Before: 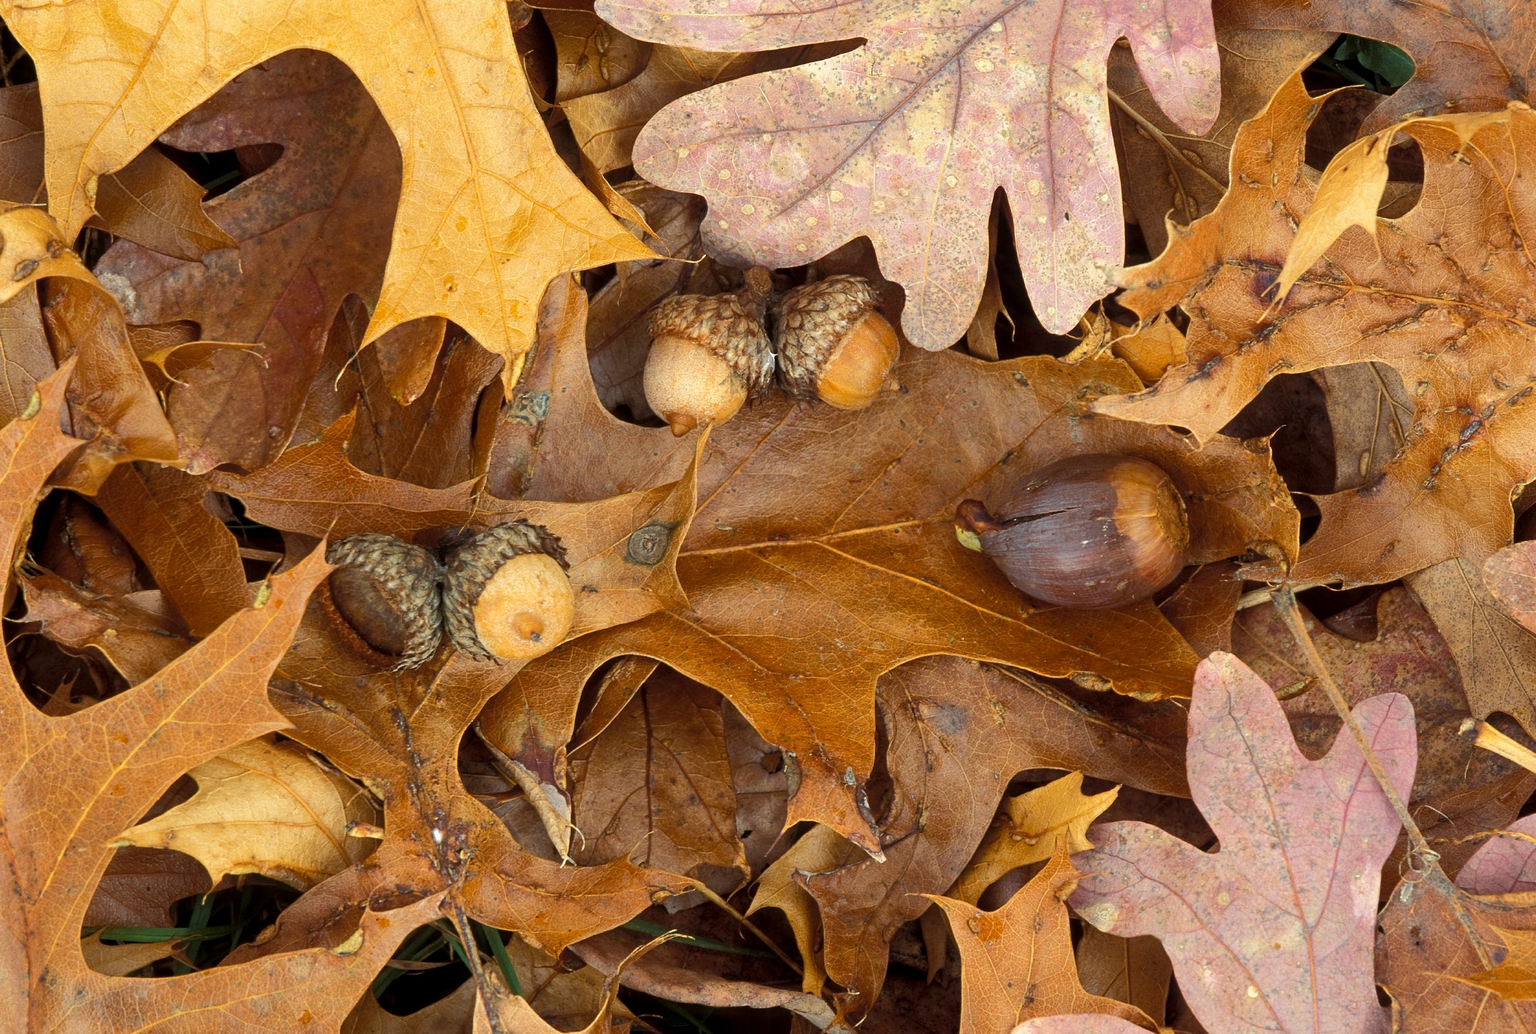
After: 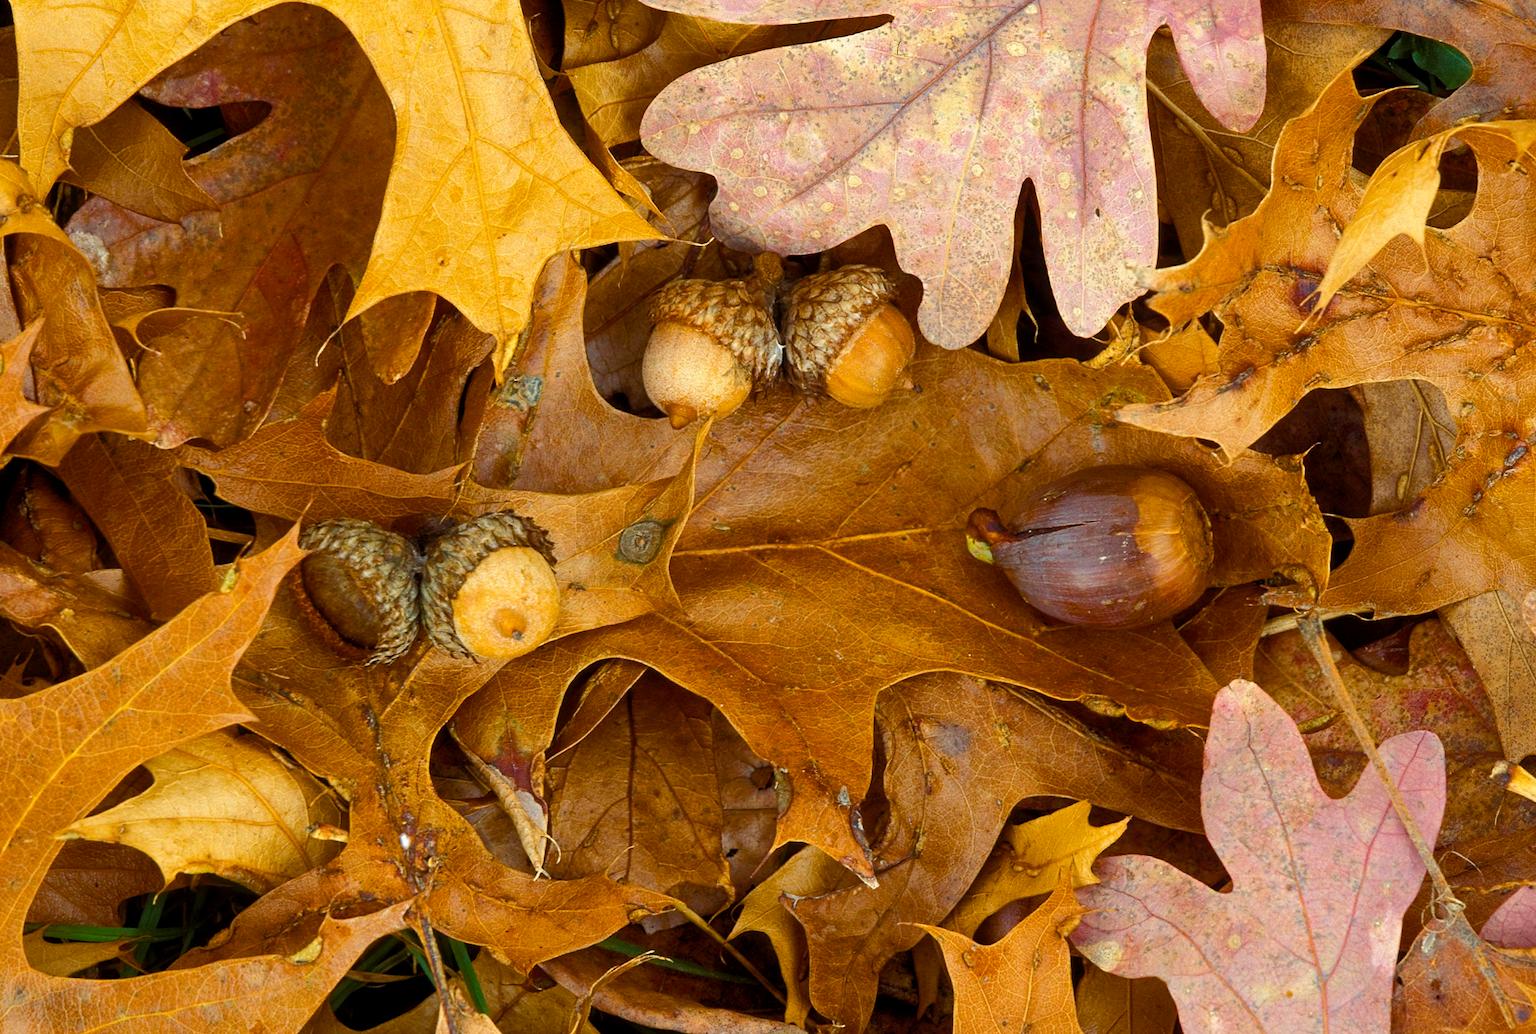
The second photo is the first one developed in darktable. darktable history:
color balance rgb: perceptual saturation grading › global saturation 20%, perceptual saturation grading › highlights -14.352%, perceptual saturation grading › shadows 50.081%, global vibrance 20%
crop and rotate: angle -2.31°
